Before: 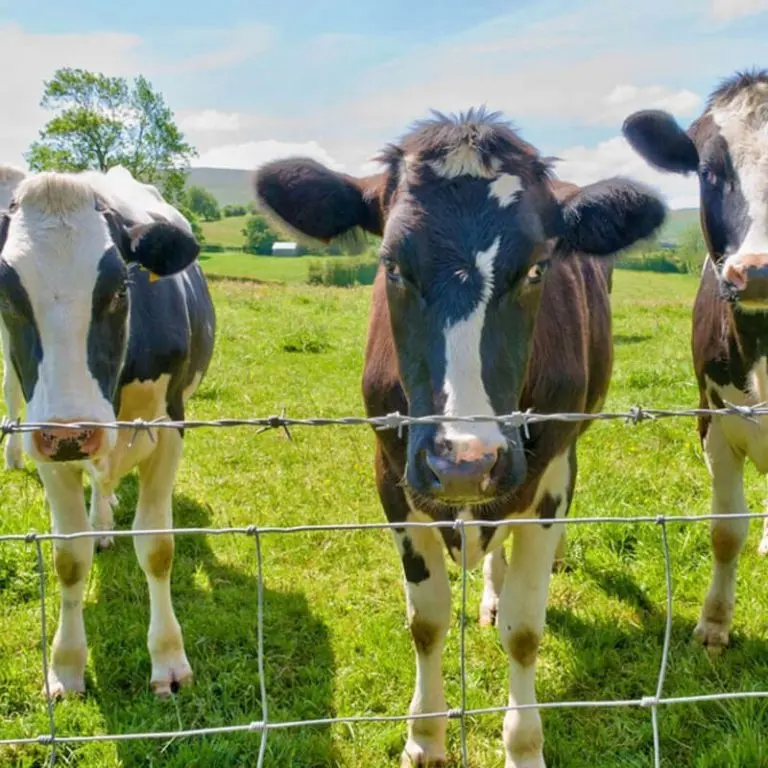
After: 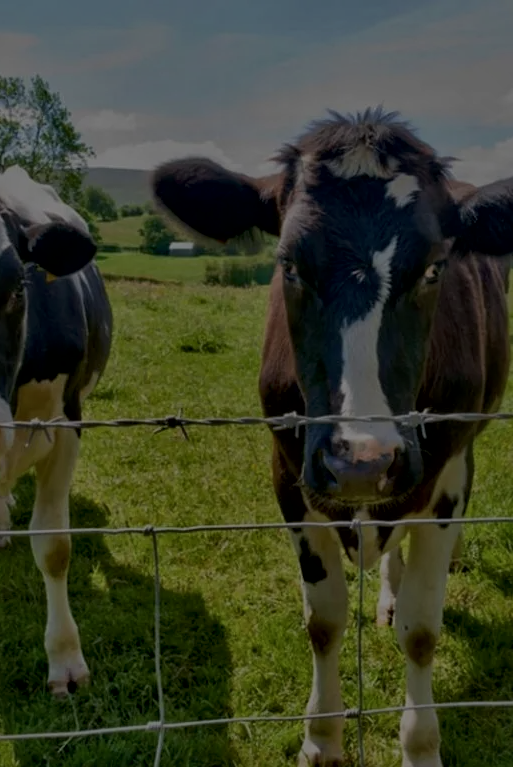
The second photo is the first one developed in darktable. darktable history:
local contrast: mode bilateral grid, contrast 21, coarseness 50, detail 150%, midtone range 0.2
crop and rotate: left 13.501%, right 19.589%
exposure: exposure -2.417 EV, compensate highlight preservation false
